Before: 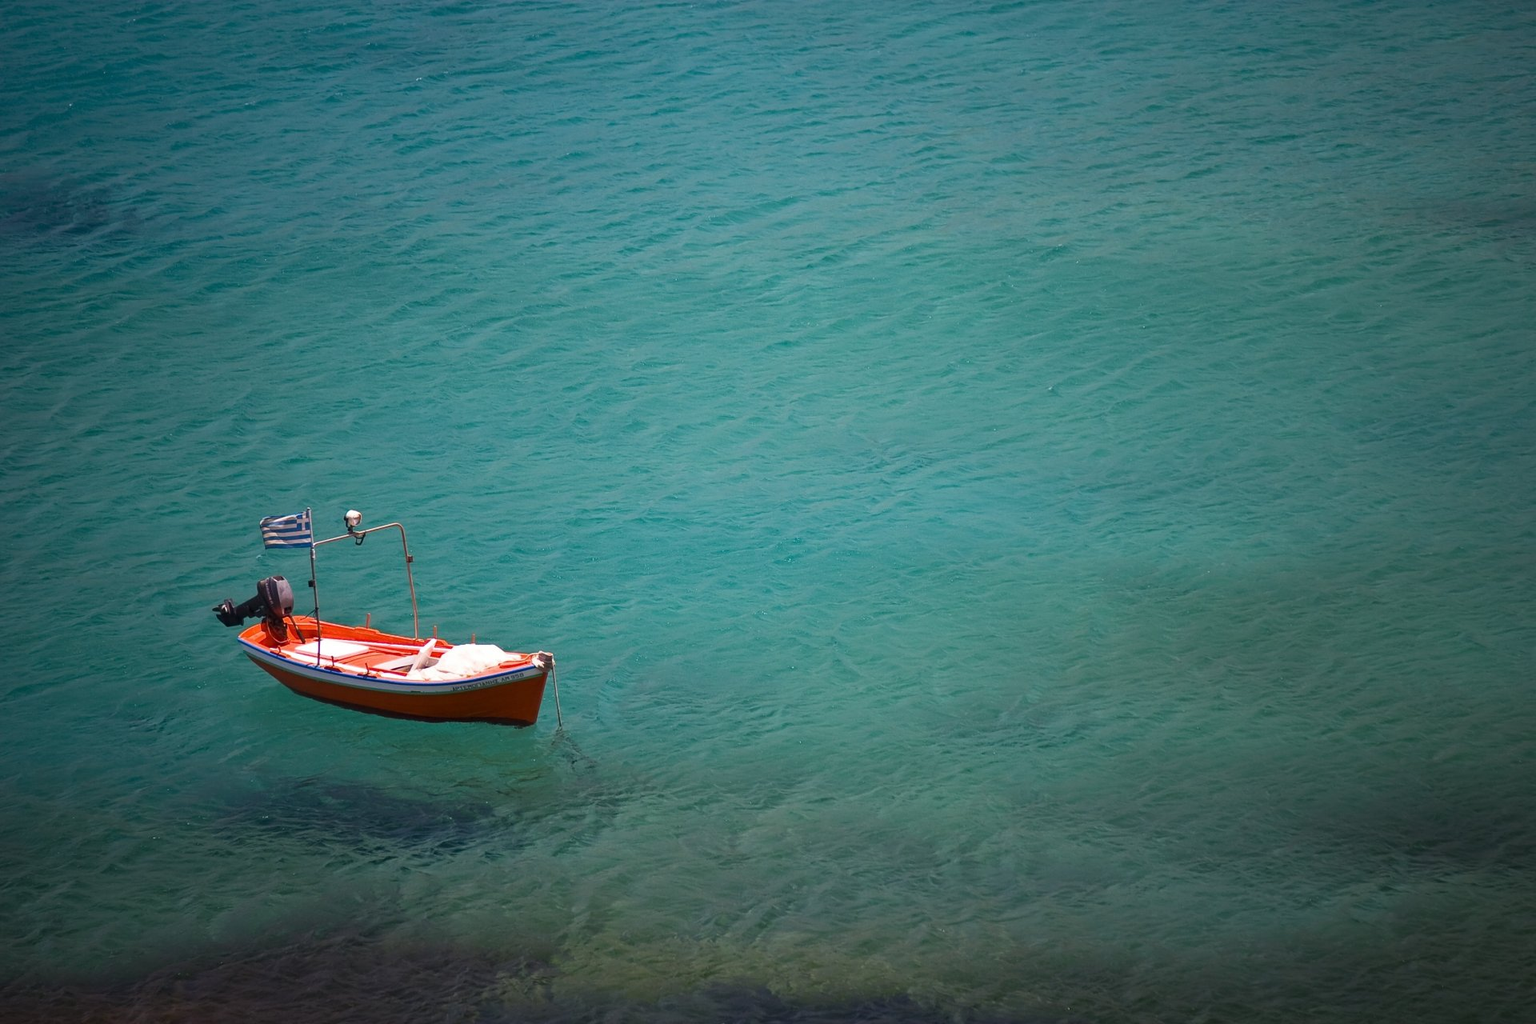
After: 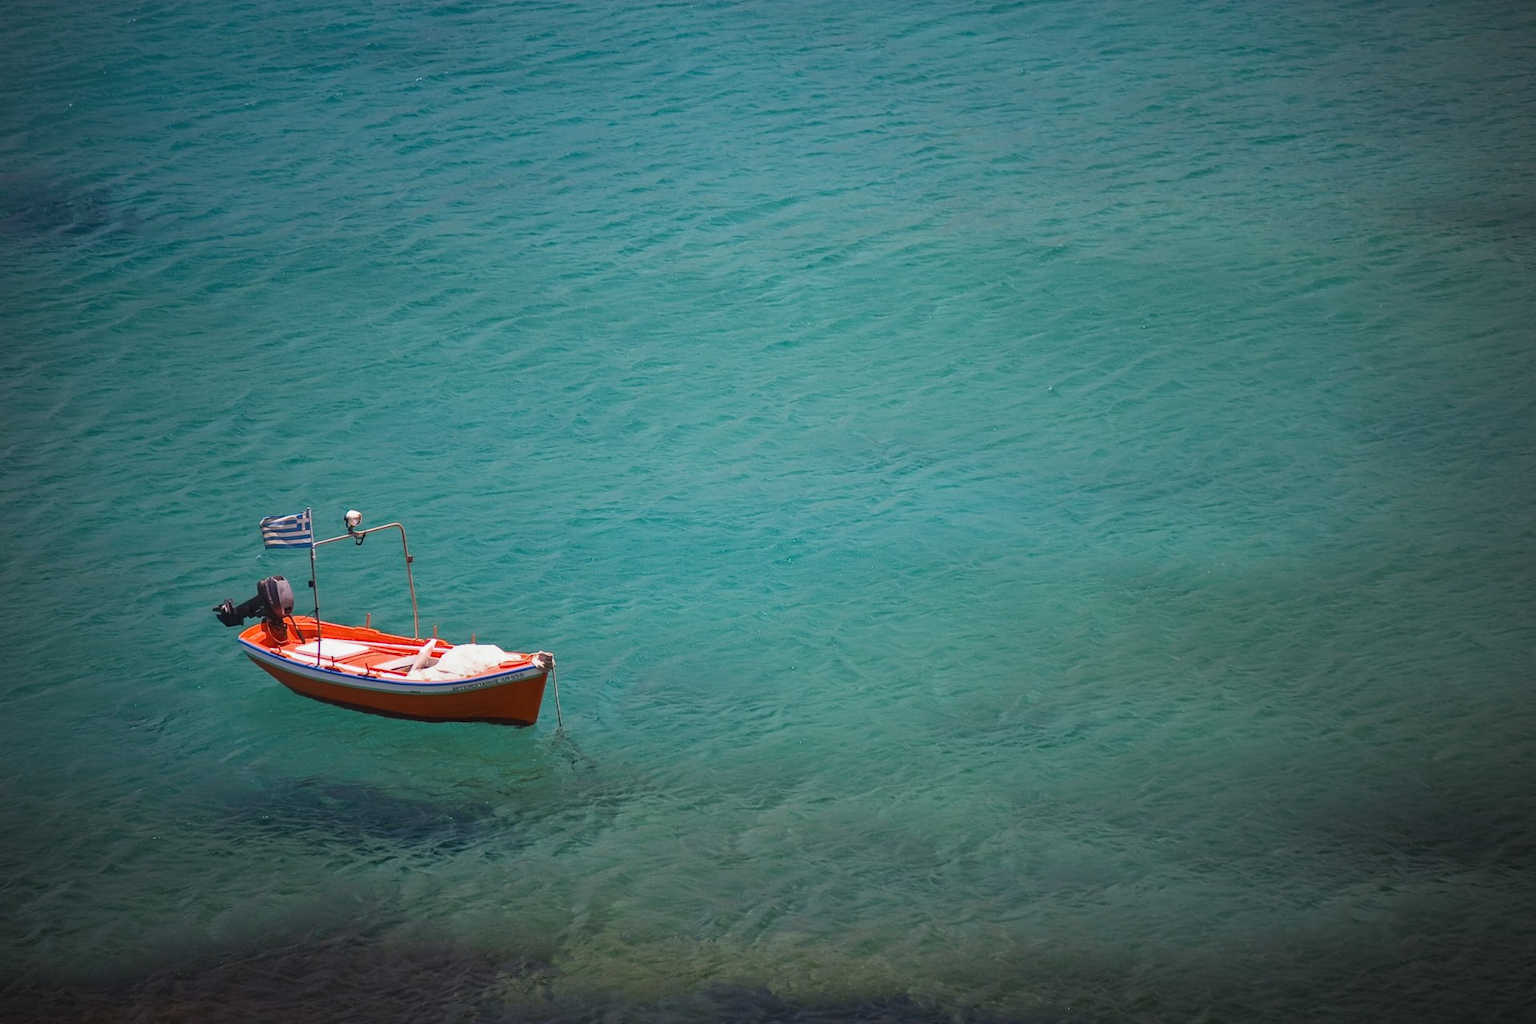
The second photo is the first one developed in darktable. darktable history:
contrast brightness saturation: contrast -0.13
vignetting: fall-off radius 61.05%, center (-0.065, -0.309)
local contrast: on, module defaults
